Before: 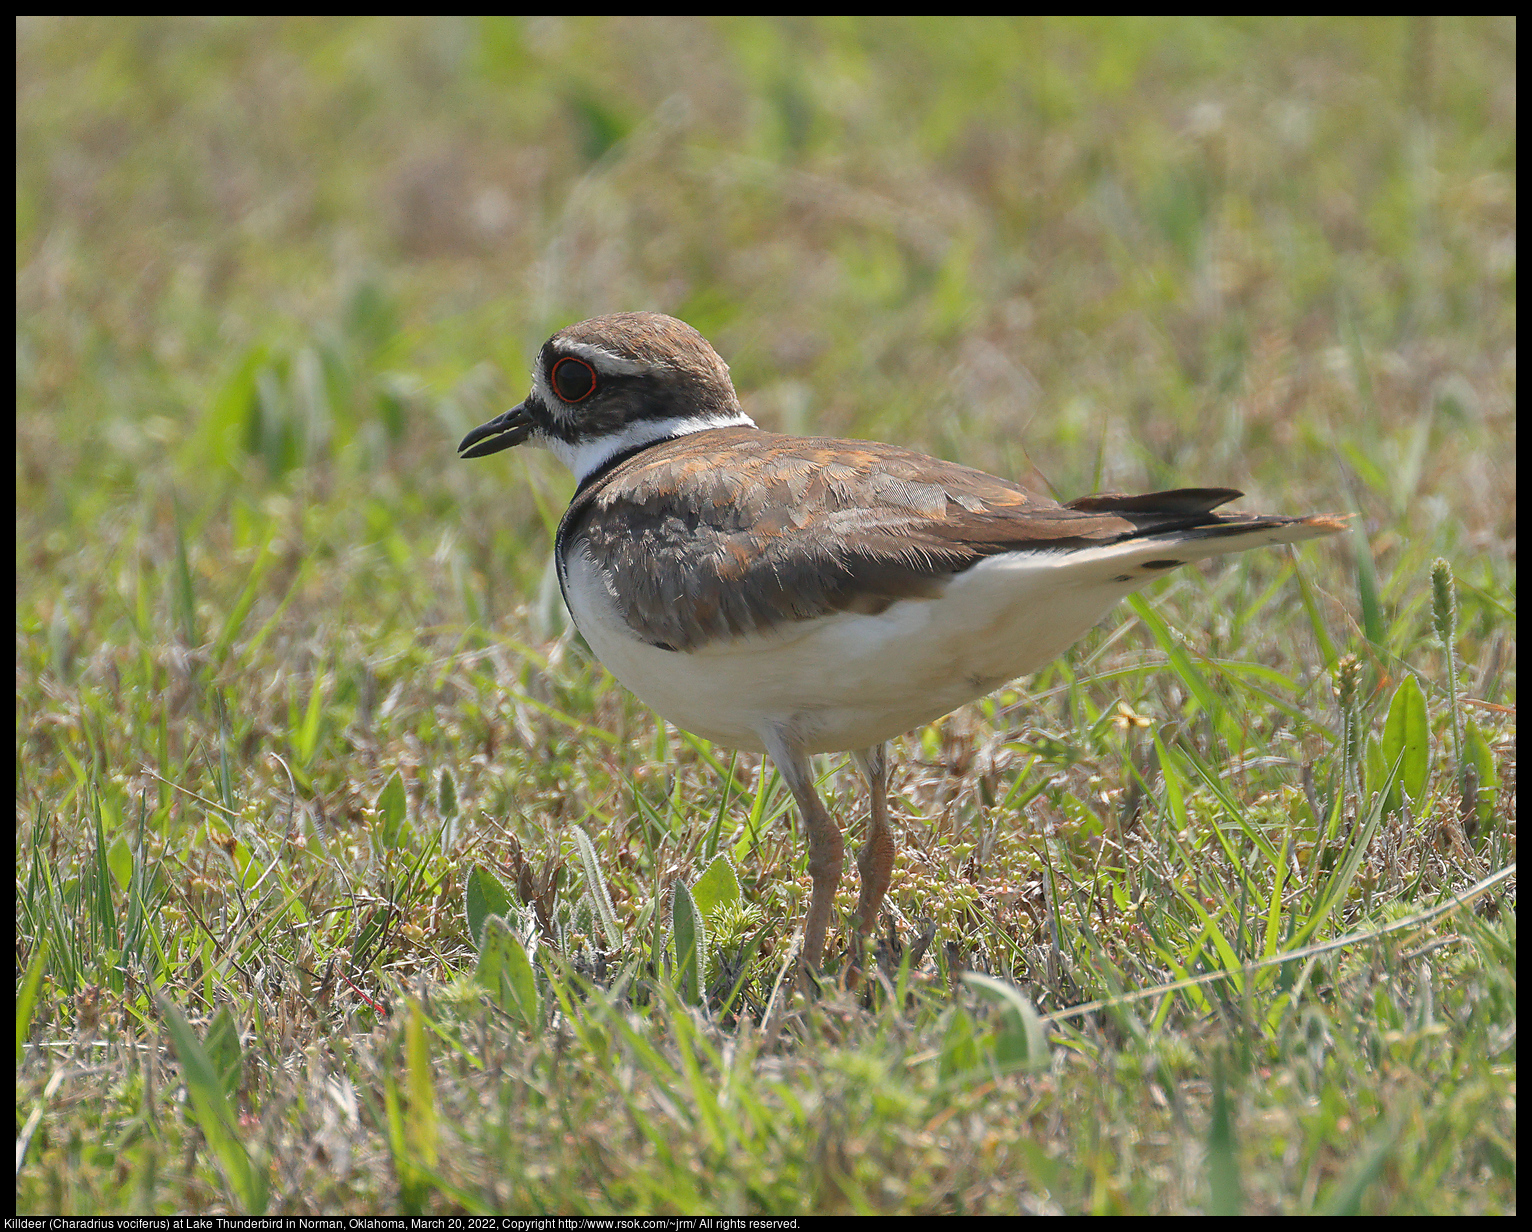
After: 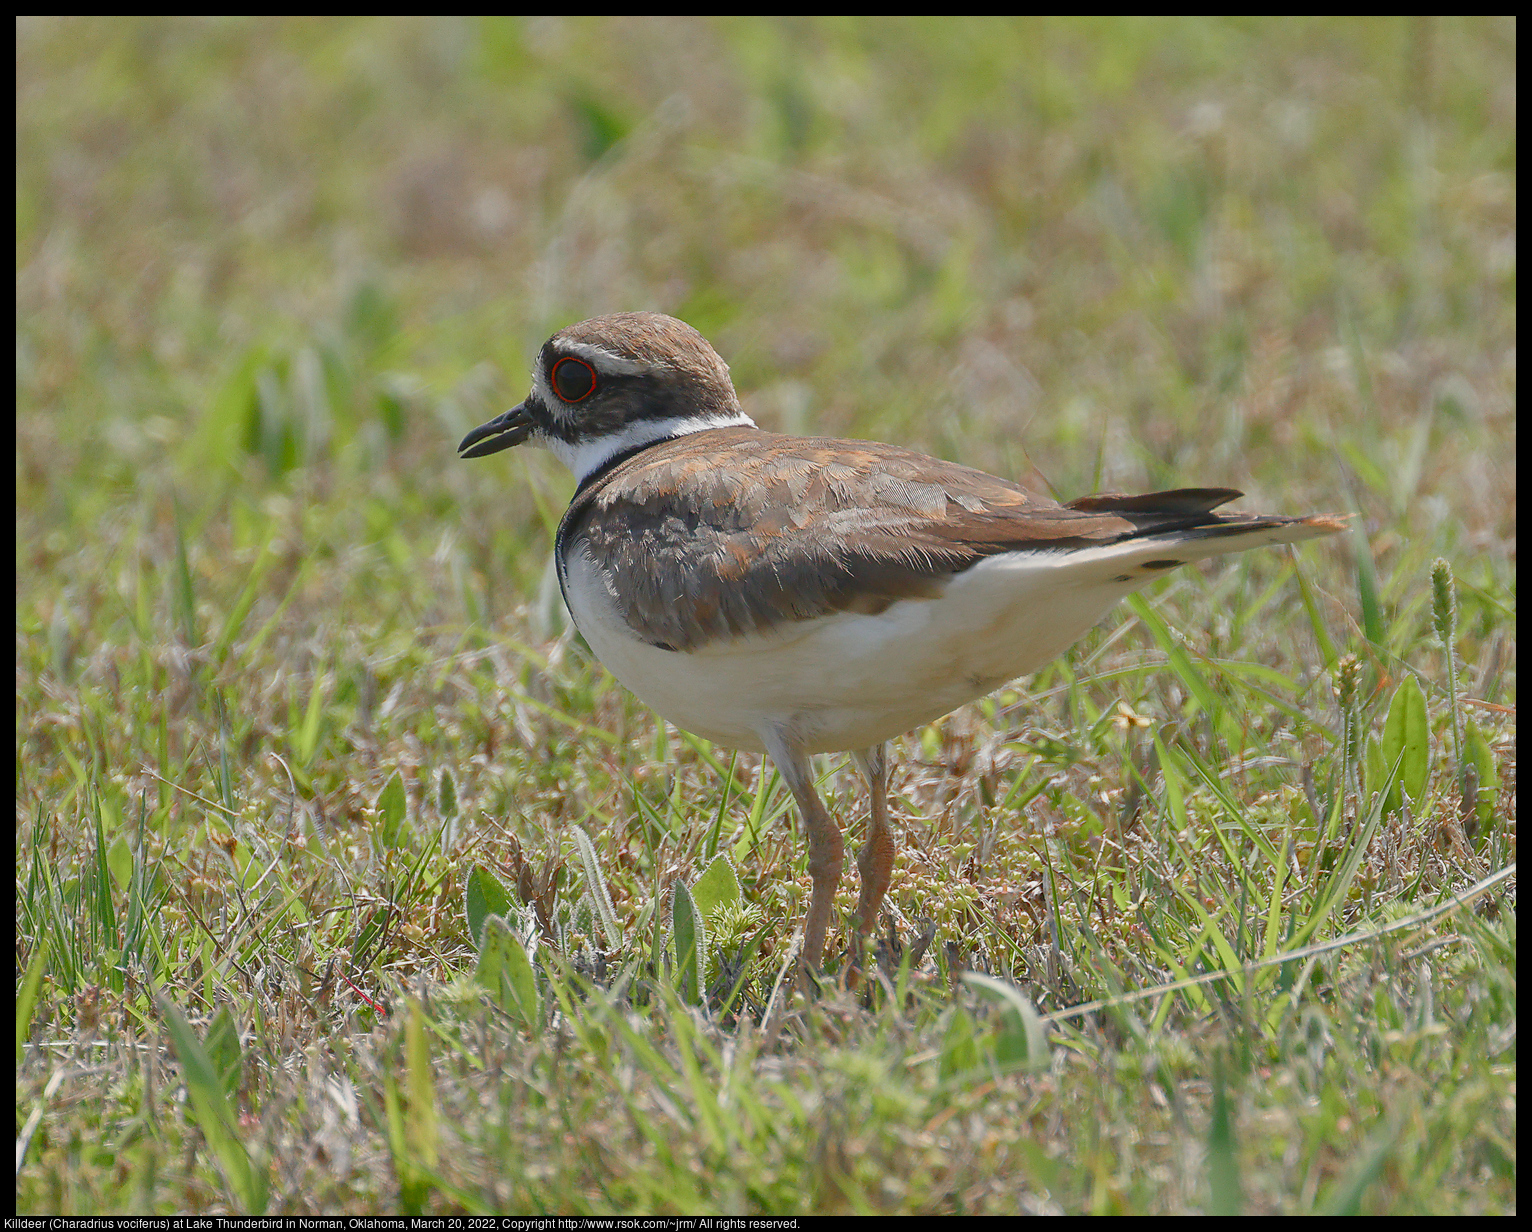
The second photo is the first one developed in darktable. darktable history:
exposure: compensate highlight preservation false
color balance rgb: perceptual saturation grading › global saturation 20%, perceptual saturation grading › highlights -49.299%, perceptual saturation grading › shadows 25.255%, contrast -10.248%
